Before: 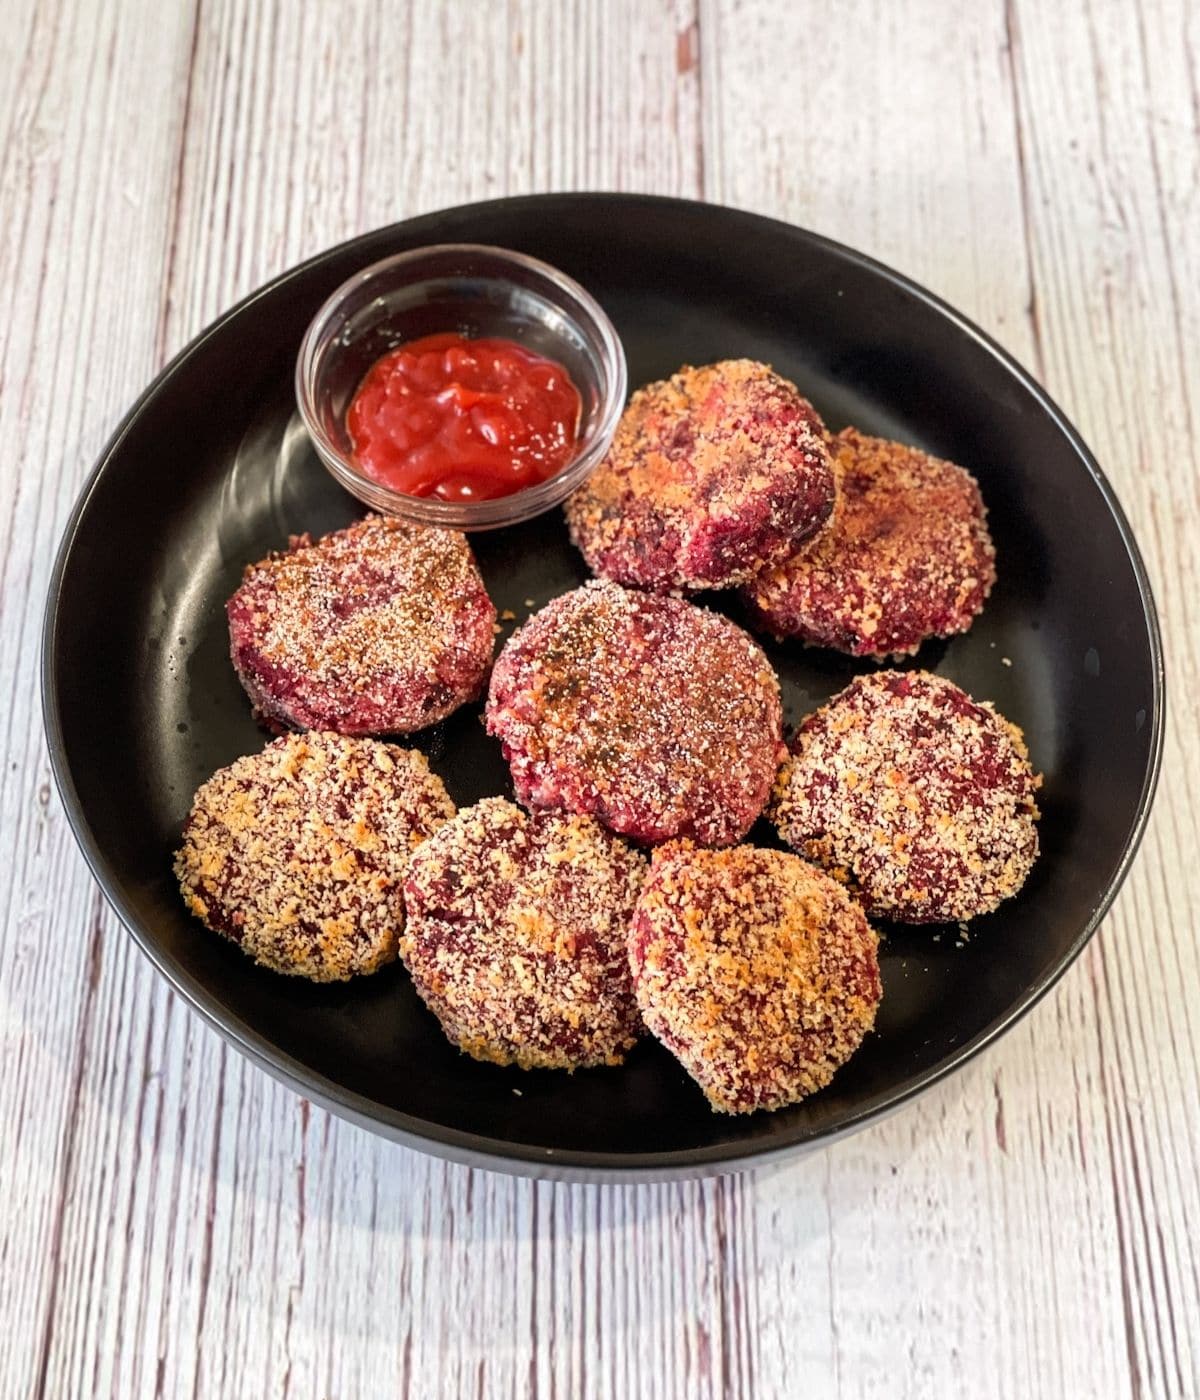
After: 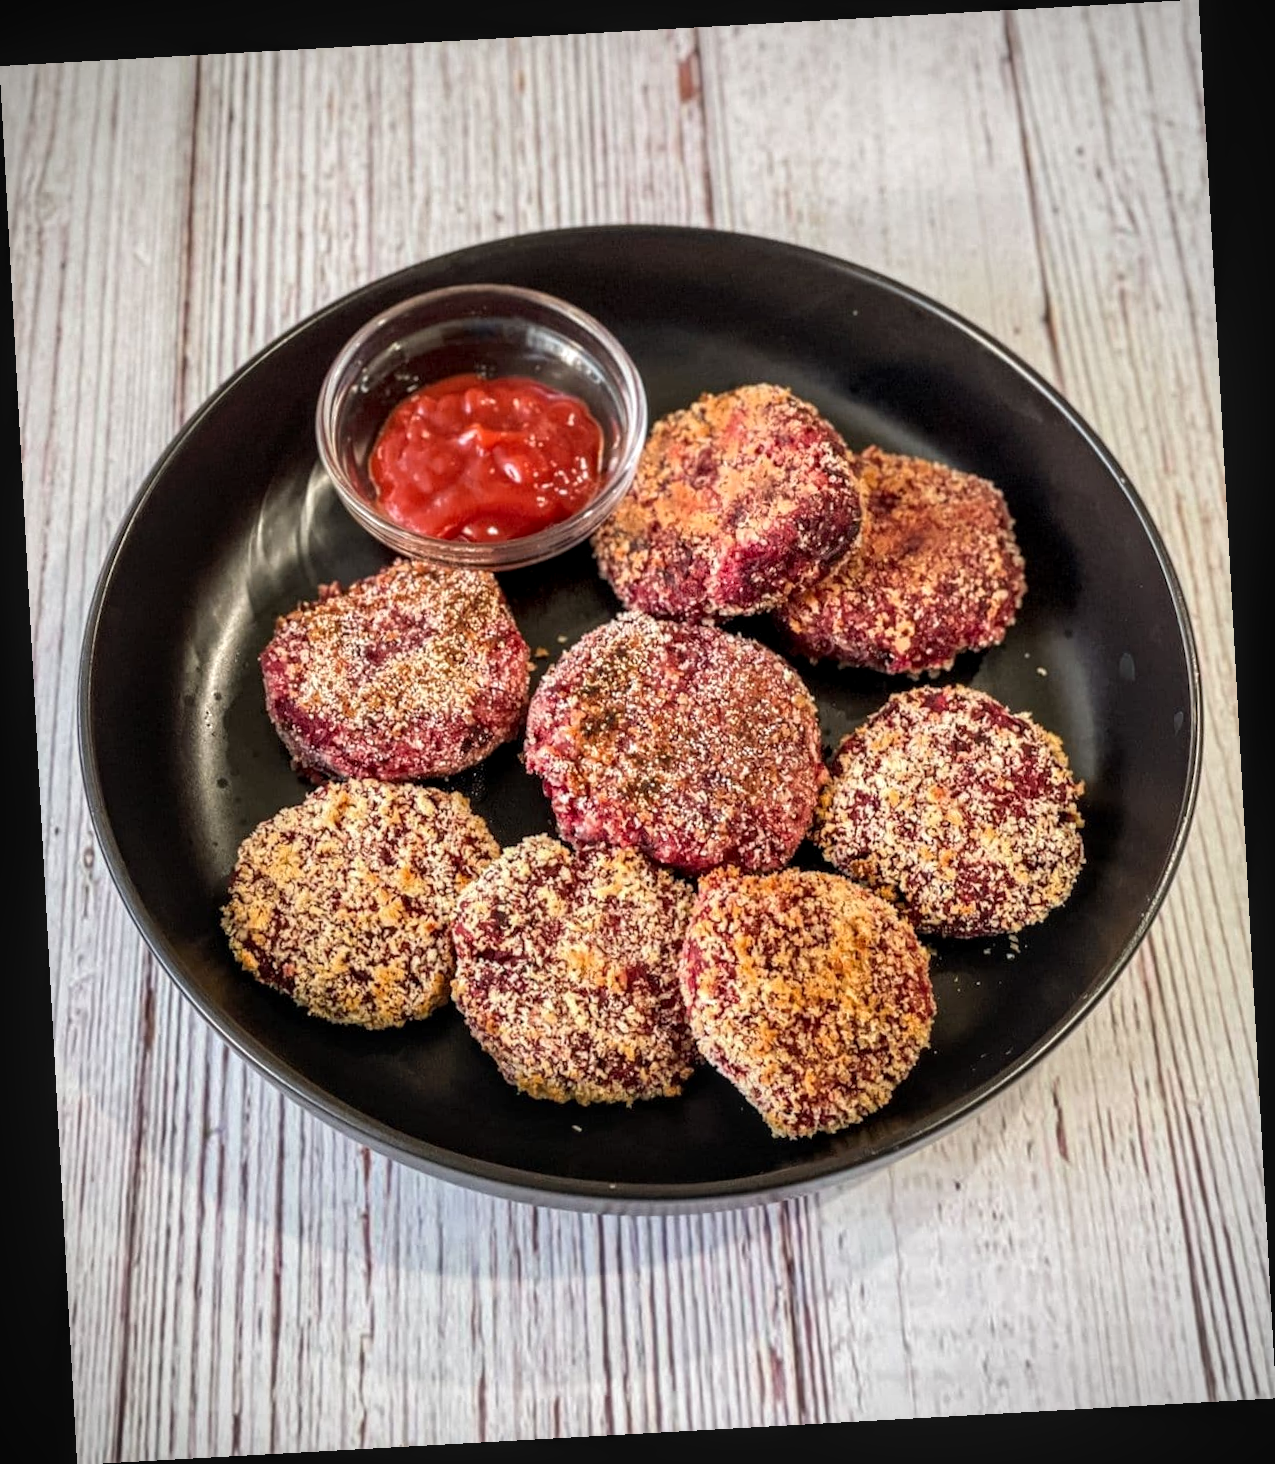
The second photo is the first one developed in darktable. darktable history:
local contrast: detail 130%
rotate and perspective: rotation -3.18°, automatic cropping off
vignetting: fall-off start 91.19%
